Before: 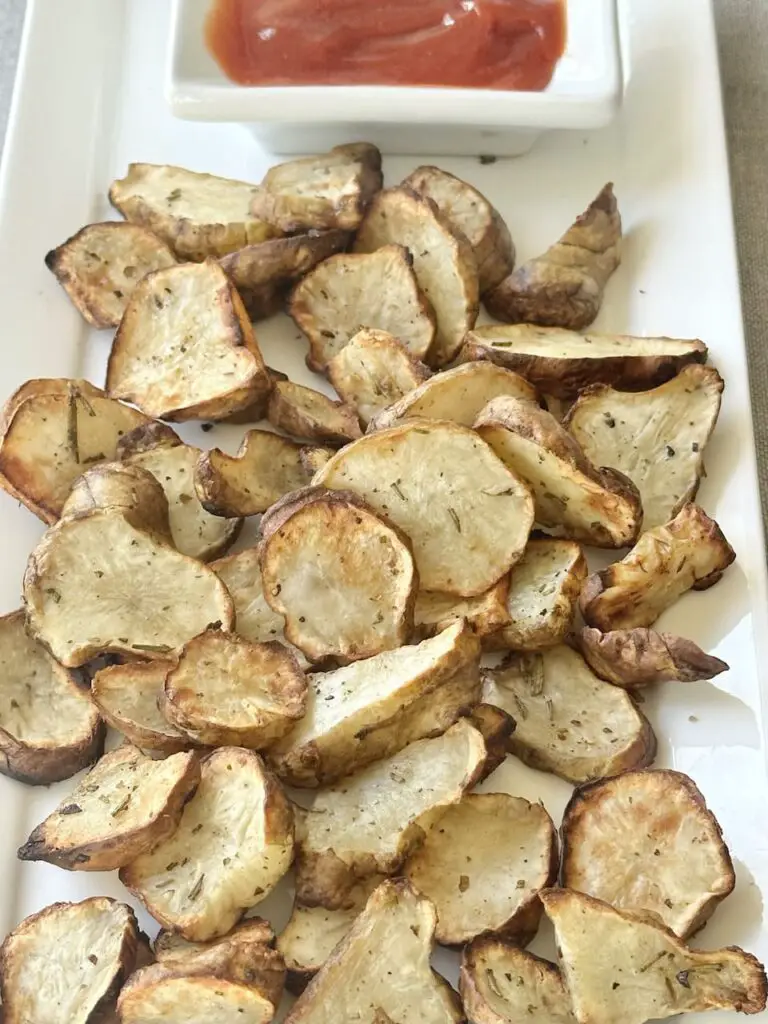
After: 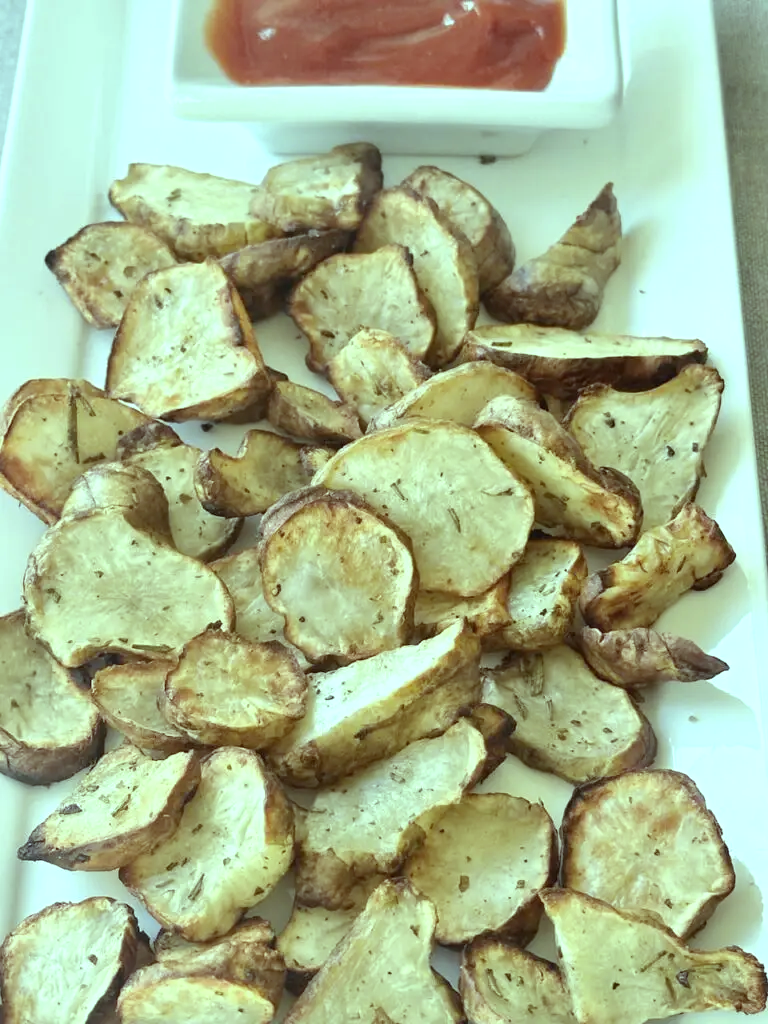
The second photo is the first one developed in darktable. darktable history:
color balance: mode lift, gamma, gain (sRGB), lift [0.997, 0.979, 1.021, 1.011], gamma [1, 1.084, 0.916, 0.998], gain [1, 0.87, 1.13, 1.101], contrast 4.55%, contrast fulcrum 38.24%, output saturation 104.09%
tone equalizer: on, module defaults
